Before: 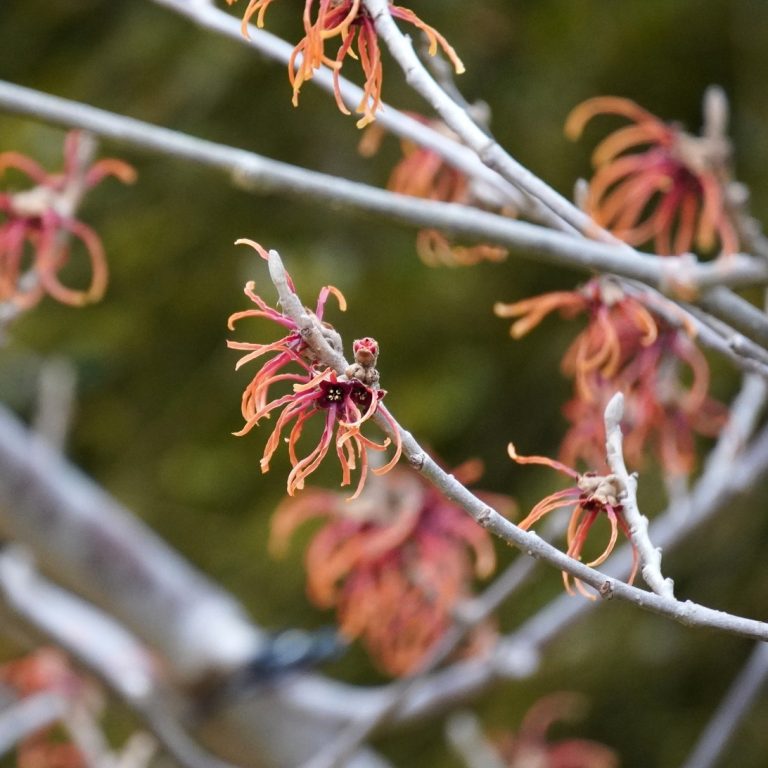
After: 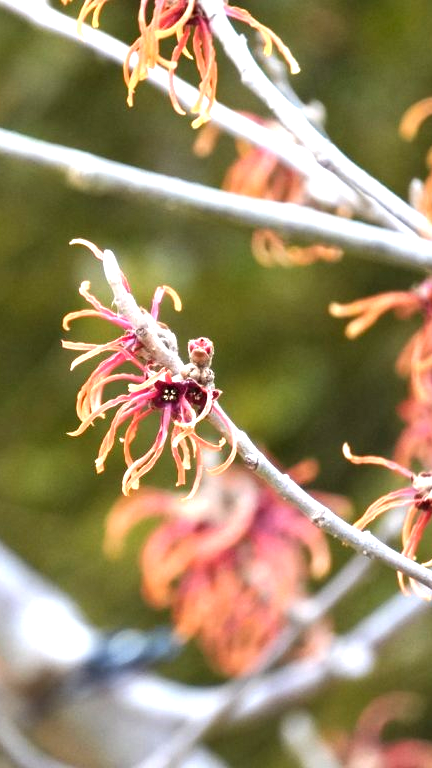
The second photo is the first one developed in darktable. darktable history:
exposure: black level correction 0, exposure 1.1 EV, compensate exposure bias true, compensate highlight preservation false
crop: left 21.496%, right 22.254%
